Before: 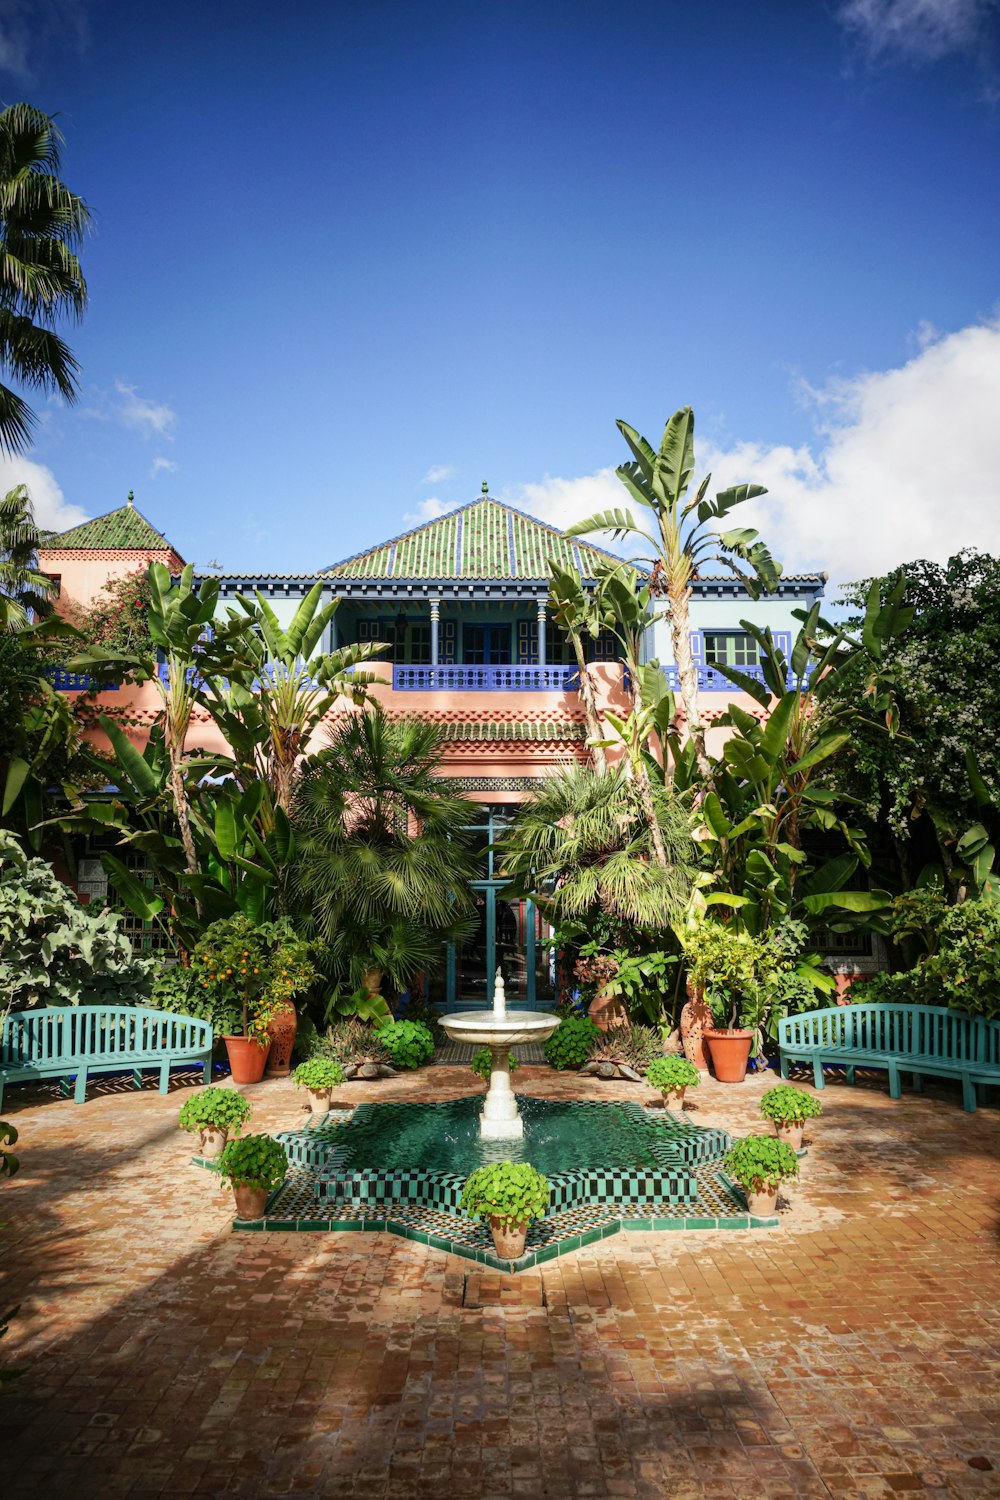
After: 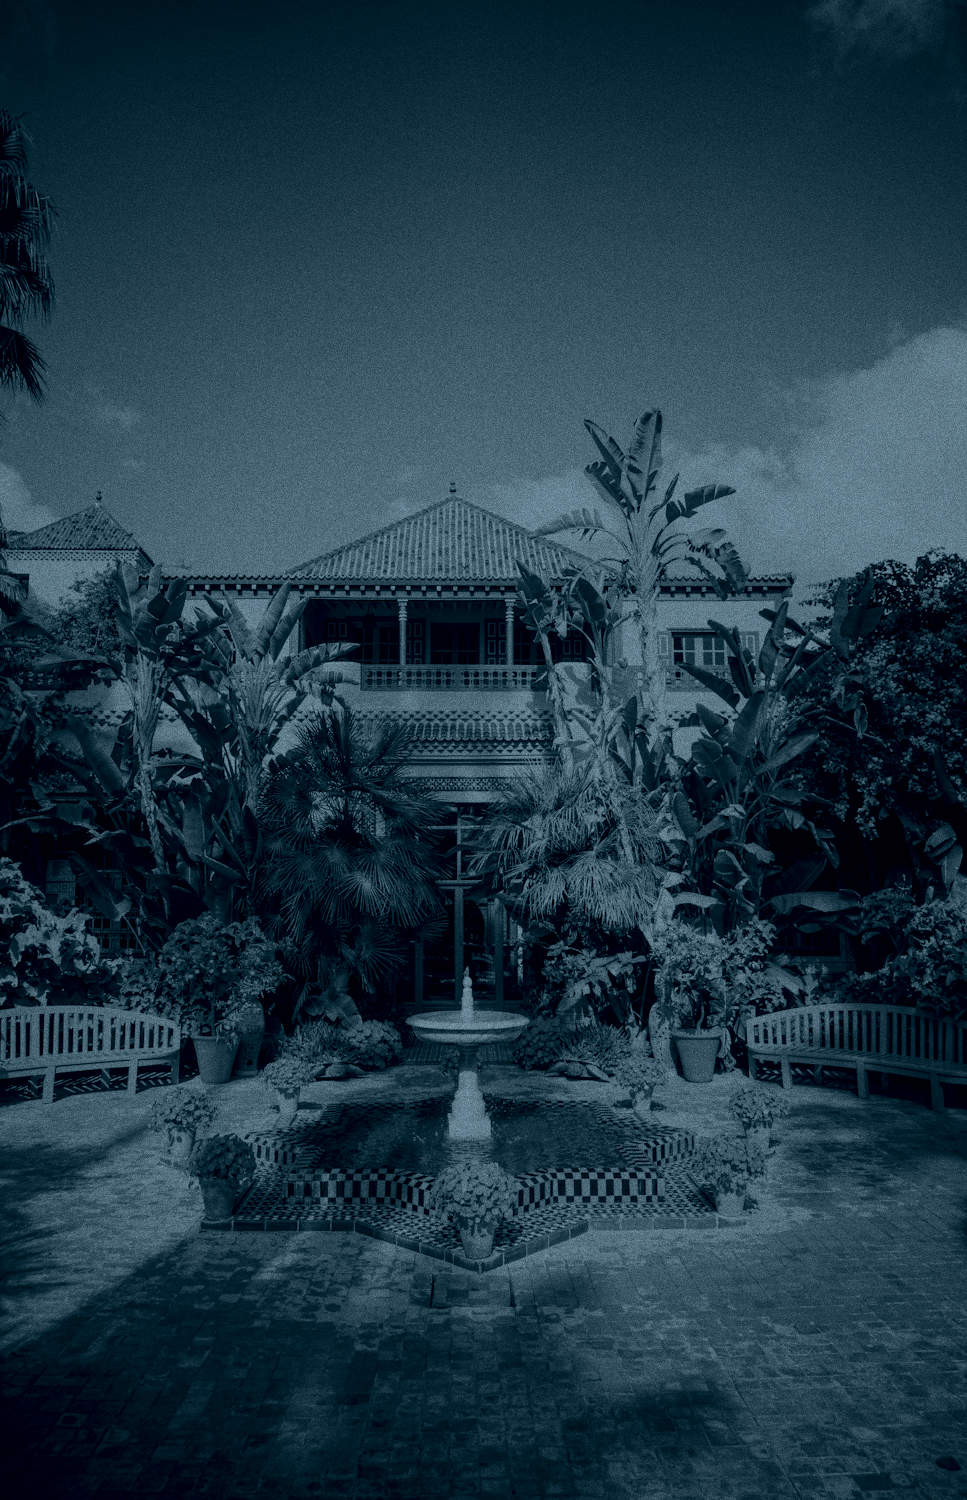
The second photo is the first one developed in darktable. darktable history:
shadows and highlights: shadows -23.08, highlights 46.15, soften with gaussian
colorize: hue 194.4°, saturation 29%, source mix 61.75%, lightness 3.98%, version 1
grain: coarseness 0.09 ISO, strength 40%
crop and rotate: left 3.238%
